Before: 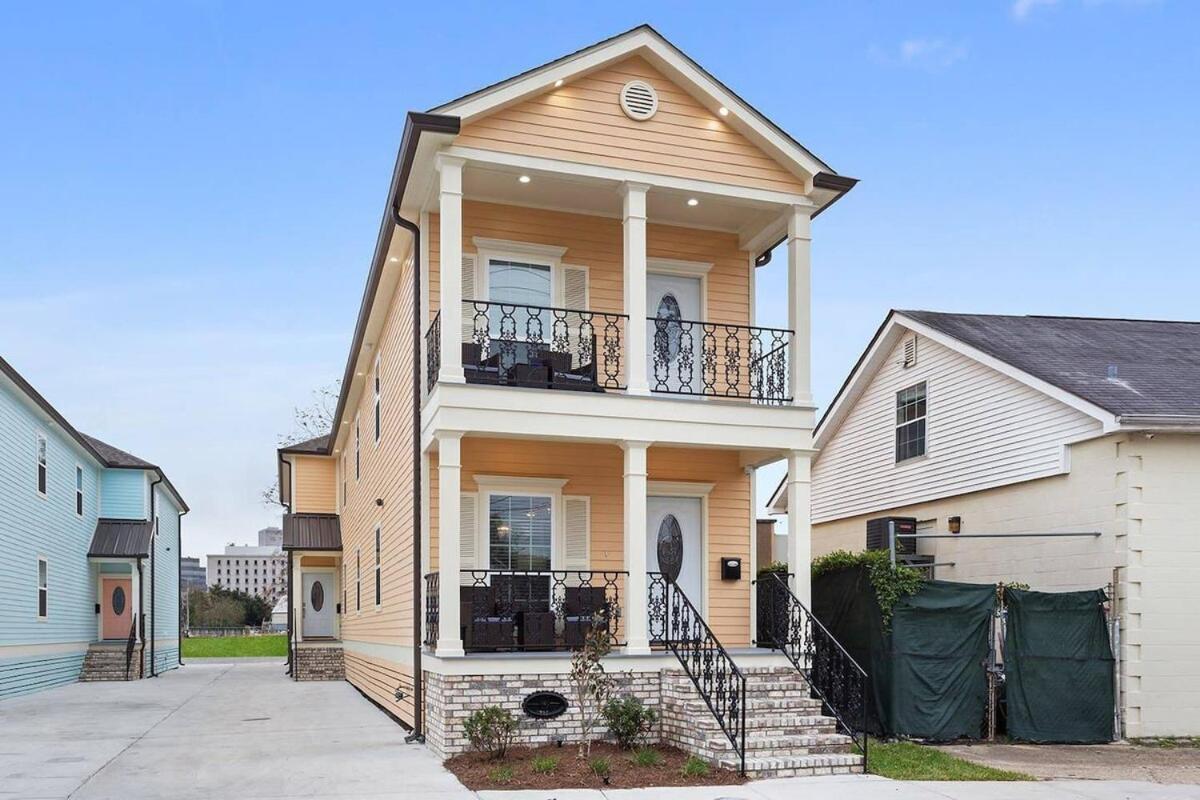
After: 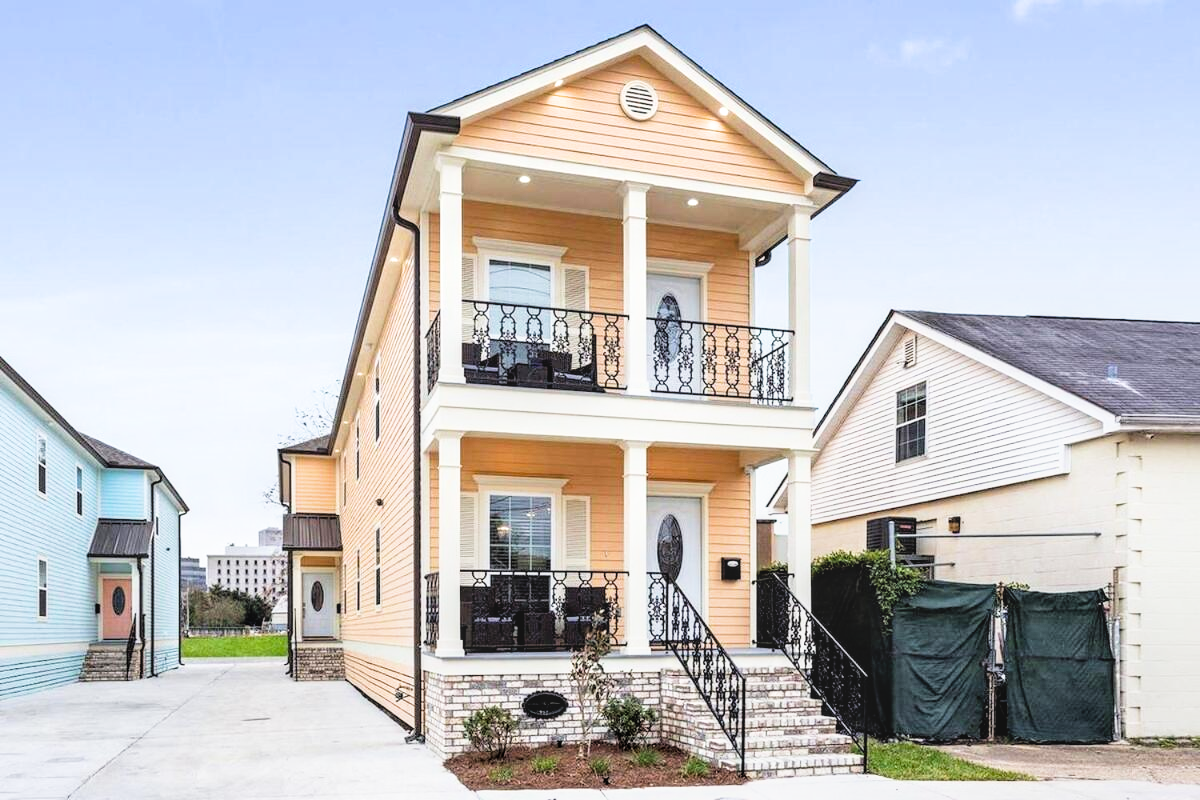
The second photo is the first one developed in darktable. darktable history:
filmic rgb: black relative exposure -5 EV, white relative exposure 3 EV, hardness 3.6, contrast 1.3, highlights saturation mix -30%
exposure: black level correction 0, exposure 0.7 EV, compensate highlight preservation false
color balance rgb: perceptual saturation grading › global saturation 10%, global vibrance 10%
local contrast: detail 115%
